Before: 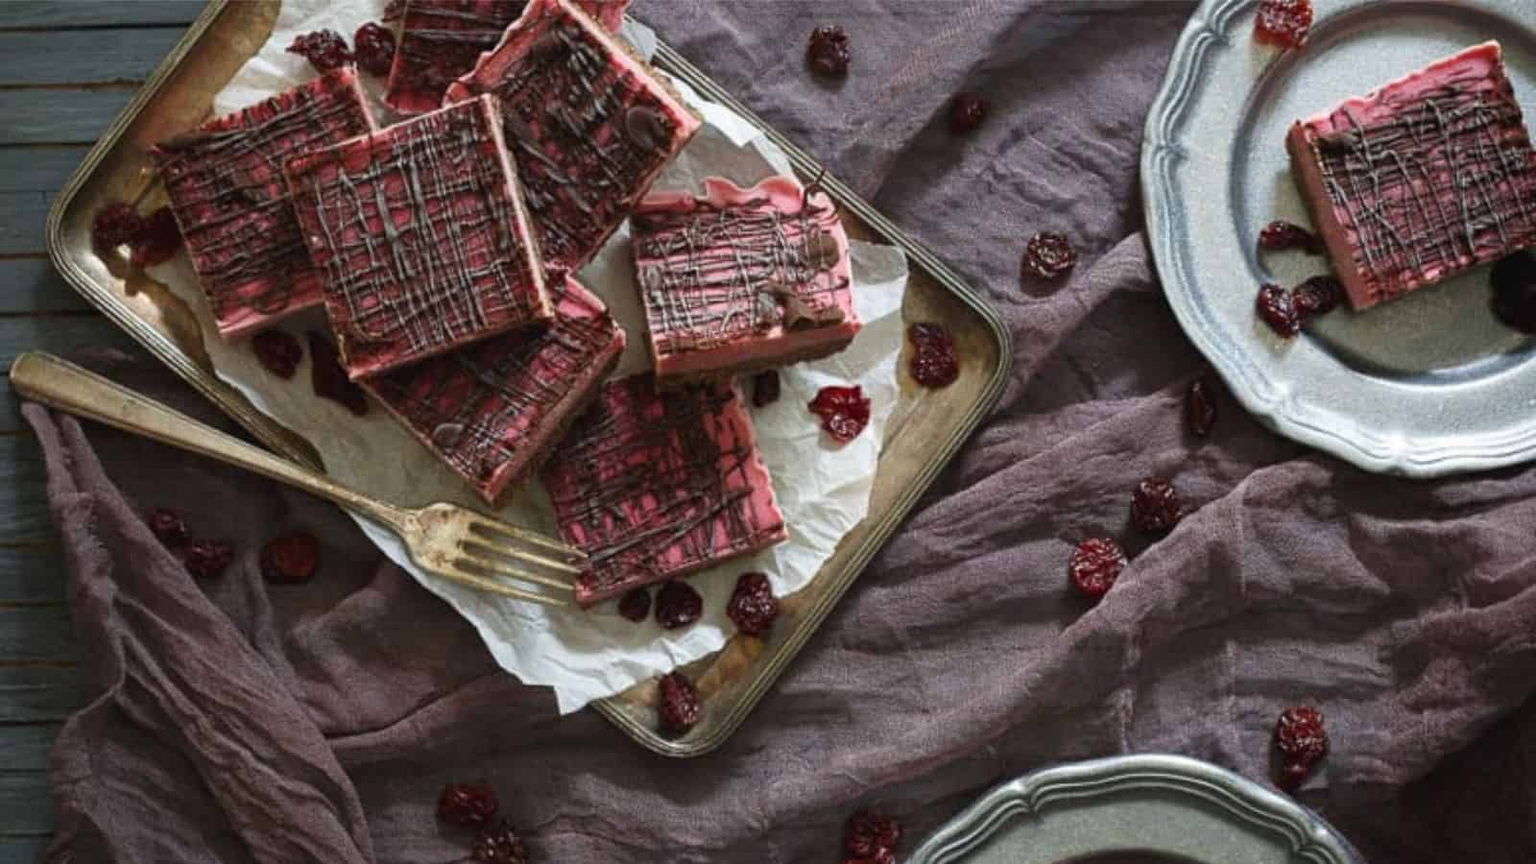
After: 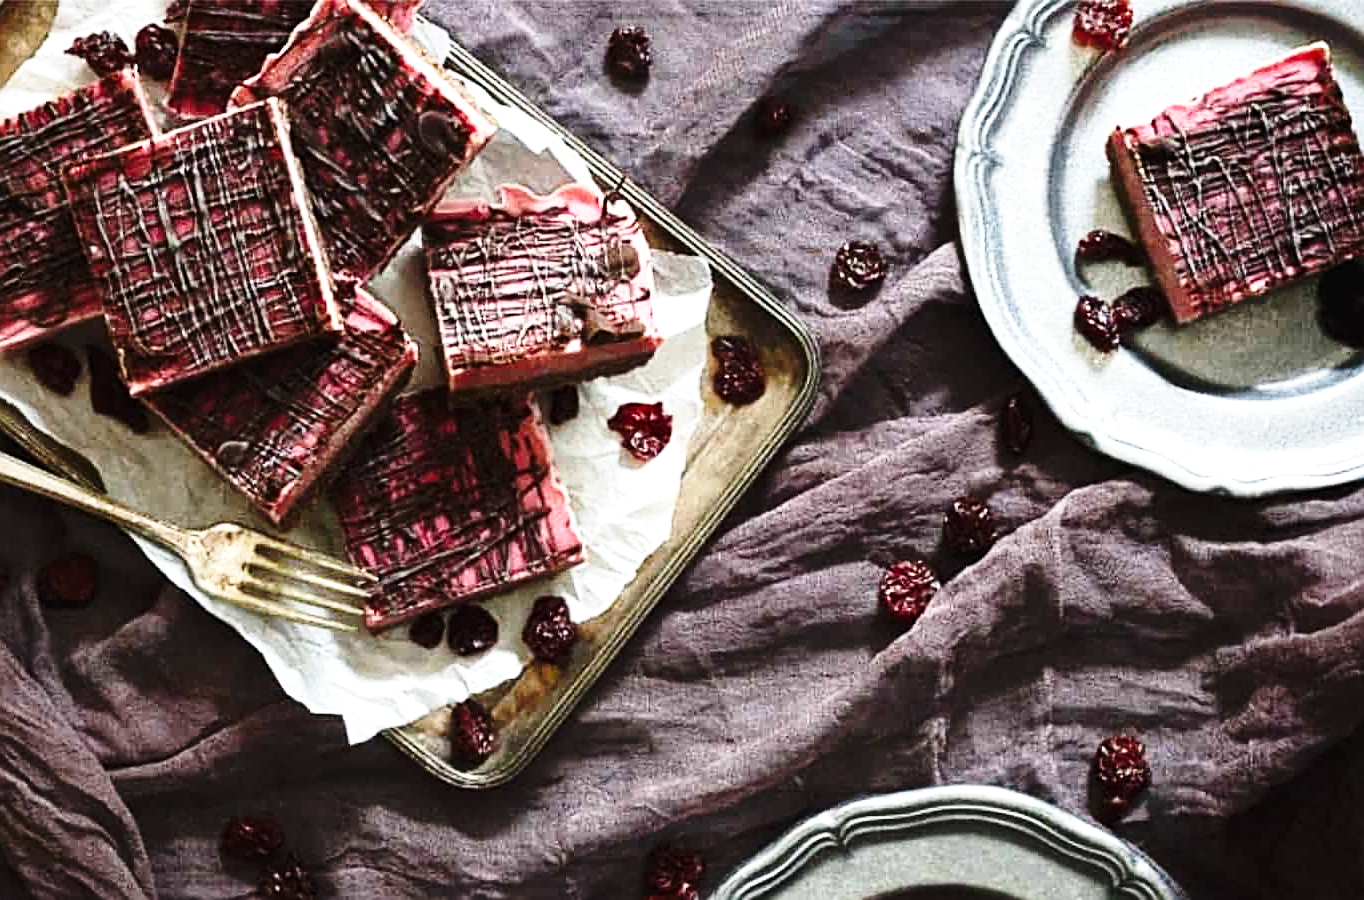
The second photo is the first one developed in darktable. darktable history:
tone equalizer: -8 EV -0.751 EV, -7 EV -0.679 EV, -6 EV -0.636 EV, -5 EV -0.397 EV, -3 EV 0.376 EV, -2 EV 0.6 EV, -1 EV 0.693 EV, +0 EV 0.725 EV, edges refinement/feathering 500, mask exposure compensation -1.57 EV, preserve details no
crop and rotate: left 14.715%
sharpen: on, module defaults
base curve: curves: ch0 [(0, 0) (0.028, 0.03) (0.121, 0.232) (0.46, 0.748) (0.859, 0.968) (1, 1)], preserve colors none
